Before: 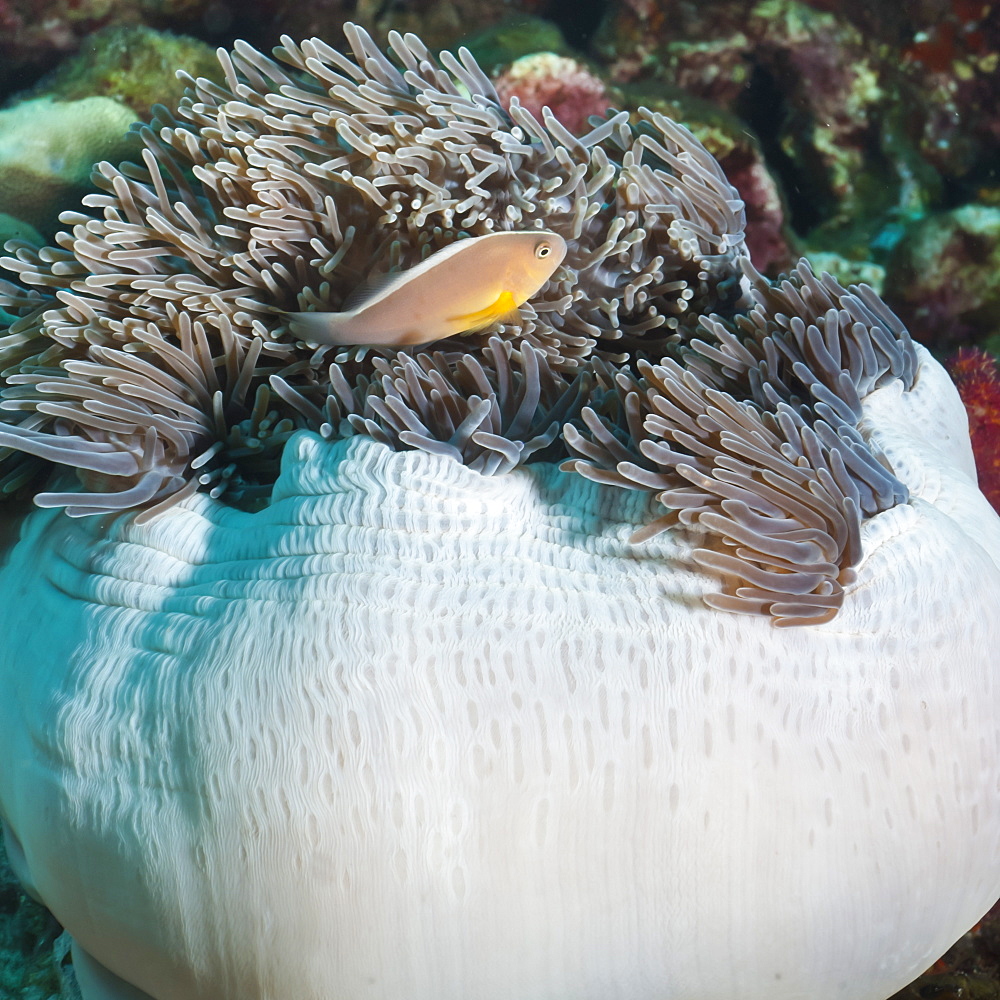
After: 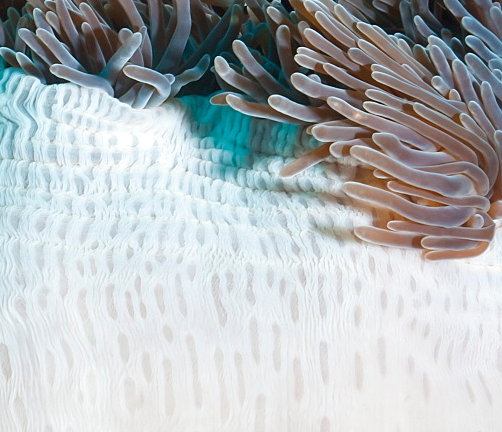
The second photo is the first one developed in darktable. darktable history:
crop: left 34.942%, top 36.754%, right 14.773%, bottom 20.027%
tone equalizer: -7 EV 0.102 EV
